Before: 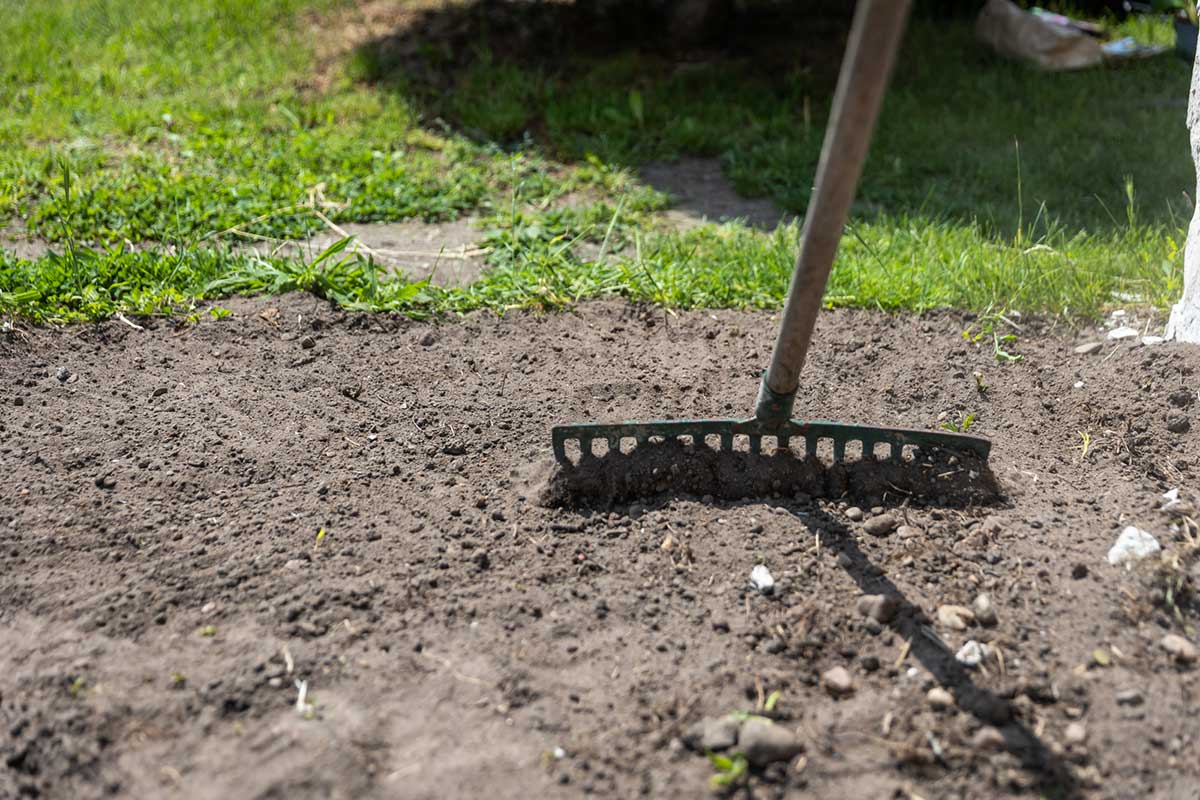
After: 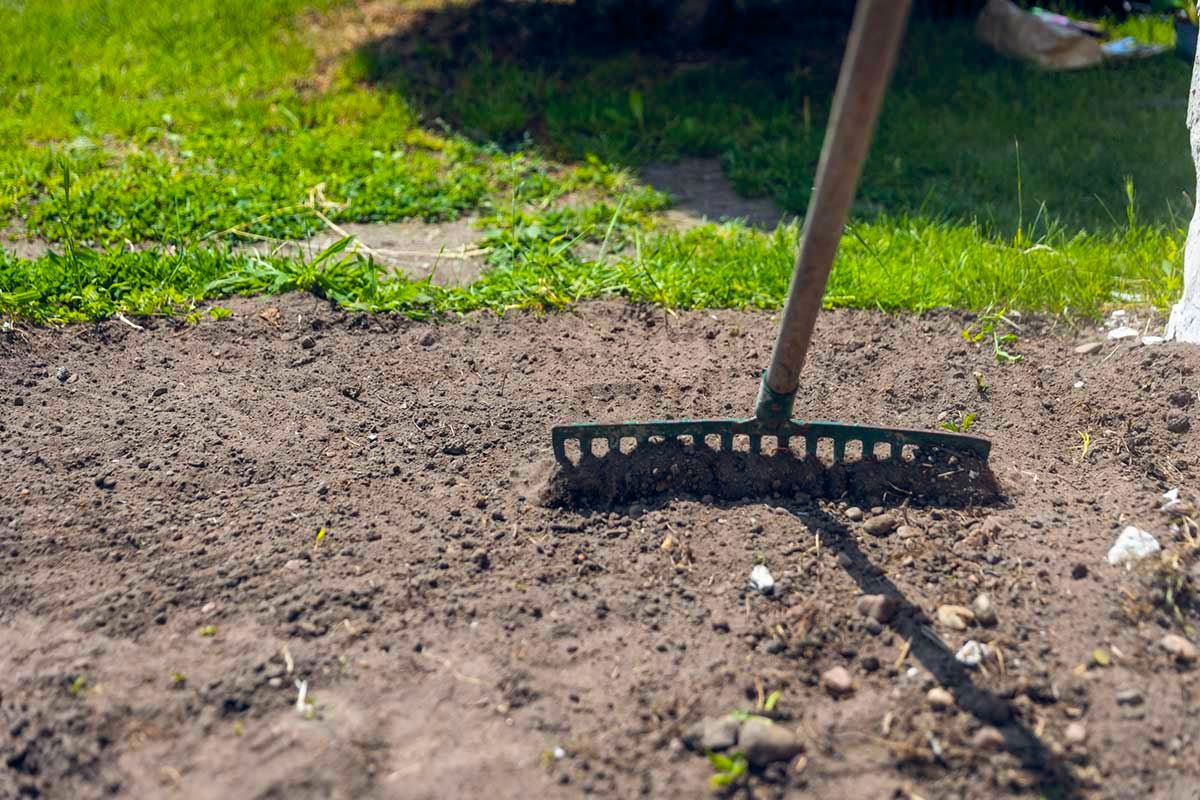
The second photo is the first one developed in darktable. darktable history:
color balance rgb: global offset › chroma 0.125%, global offset › hue 253.12°, perceptual saturation grading › global saturation 19.95%, global vibrance 42.45%
